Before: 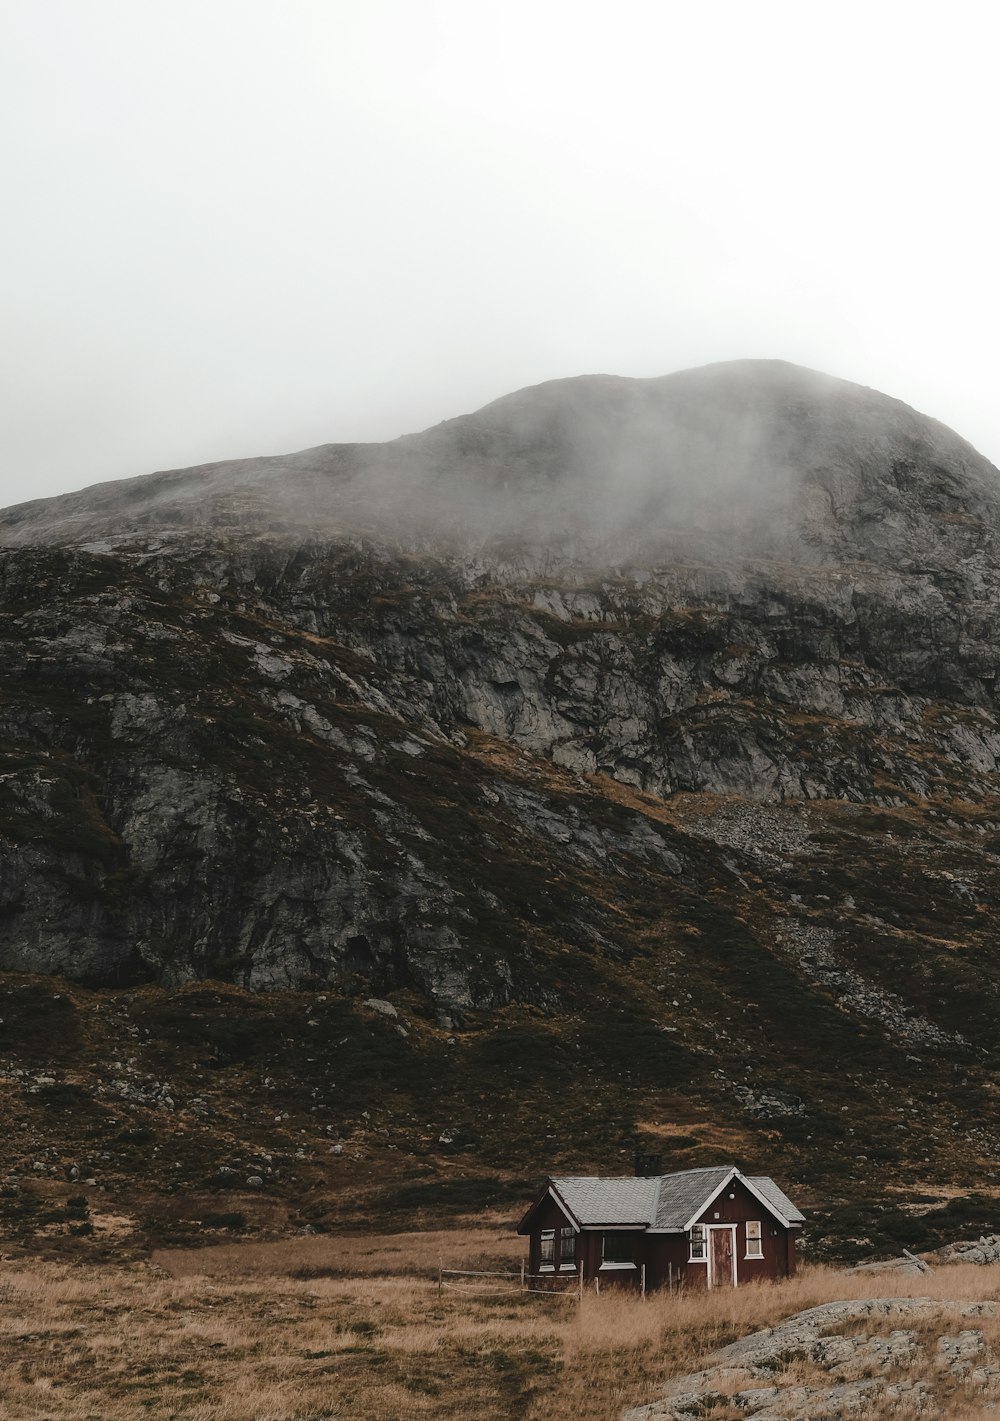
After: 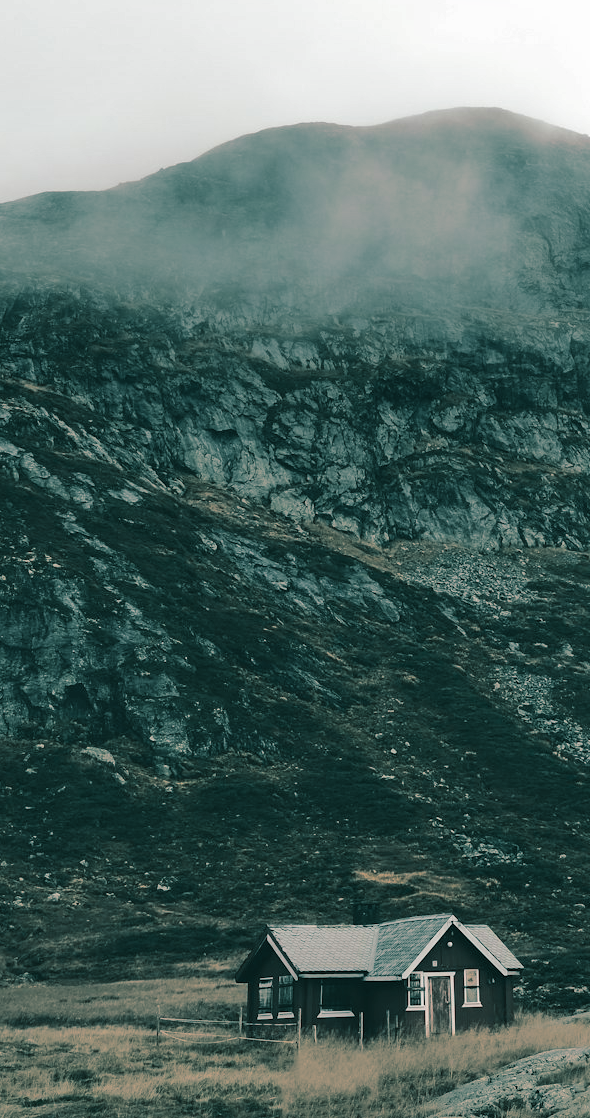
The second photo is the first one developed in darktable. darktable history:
crop and rotate: left 28.256%, top 17.734%, right 12.656%, bottom 3.573%
shadows and highlights: low approximation 0.01, soften with gaussian
split-toning: shadows › hue 183.6°, shadows › saturation 0.52, highlights › hue 0°, highlights › saturation 0
color balance rgb: perceptual saturation grading › global saturation 8.89%, saturation formula JzAzBz (2021)
